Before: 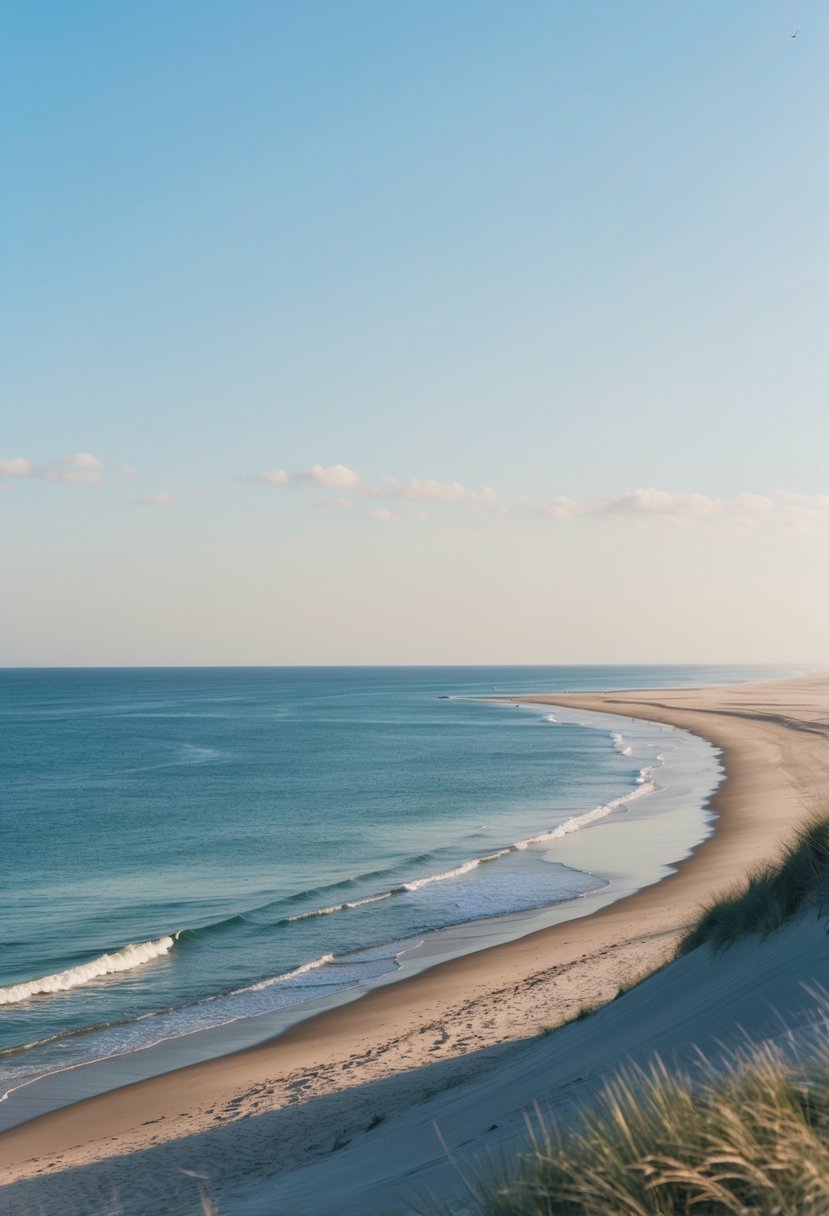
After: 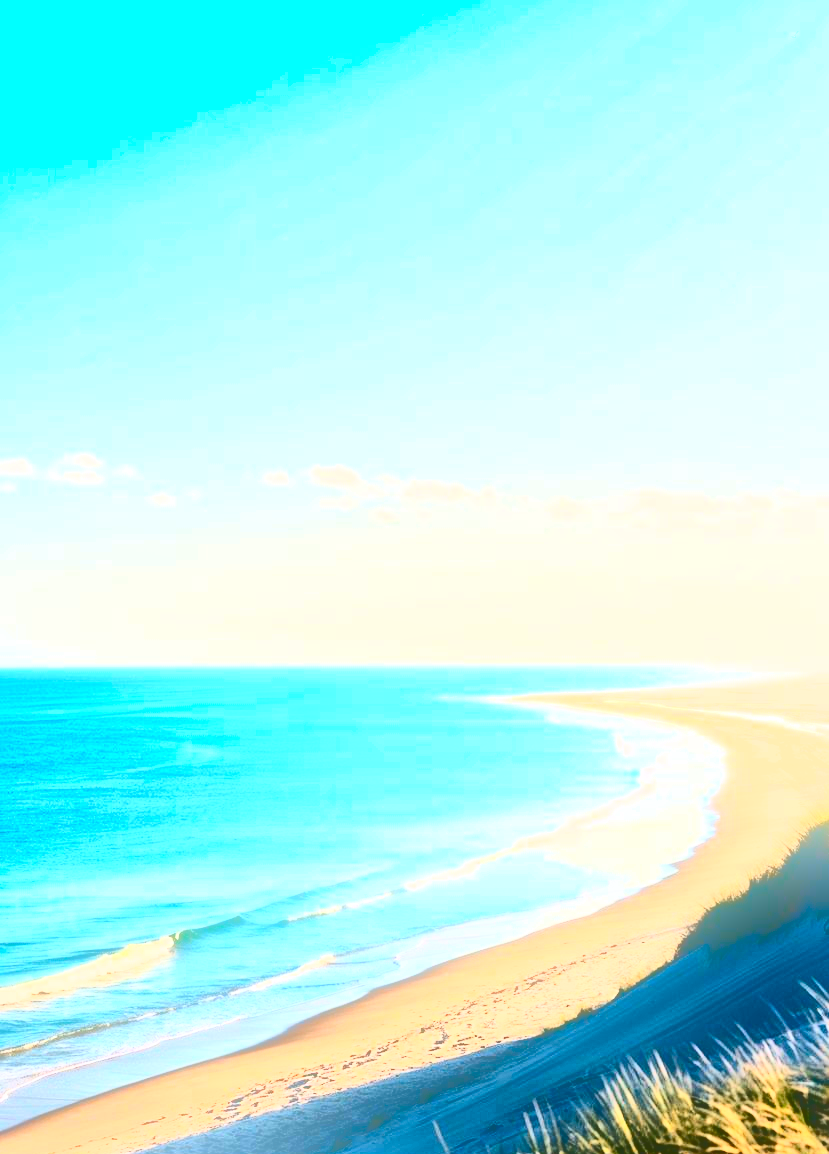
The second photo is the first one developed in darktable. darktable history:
exposure: exposure 1.16 EV, compensate exposure bias true, compensate highlight preservation false
crop and rotate: top 0%, bottom 5.097%
contrast brightness saturation: contrast 0.77, brightness -1, saturation 1
bloom: on, module defaults
shadows and highlights: shadows 29.32, highlights -29.32, low approximation 0.01, soften with gaussian
global tonemap: drago (1, 100), detail 1
